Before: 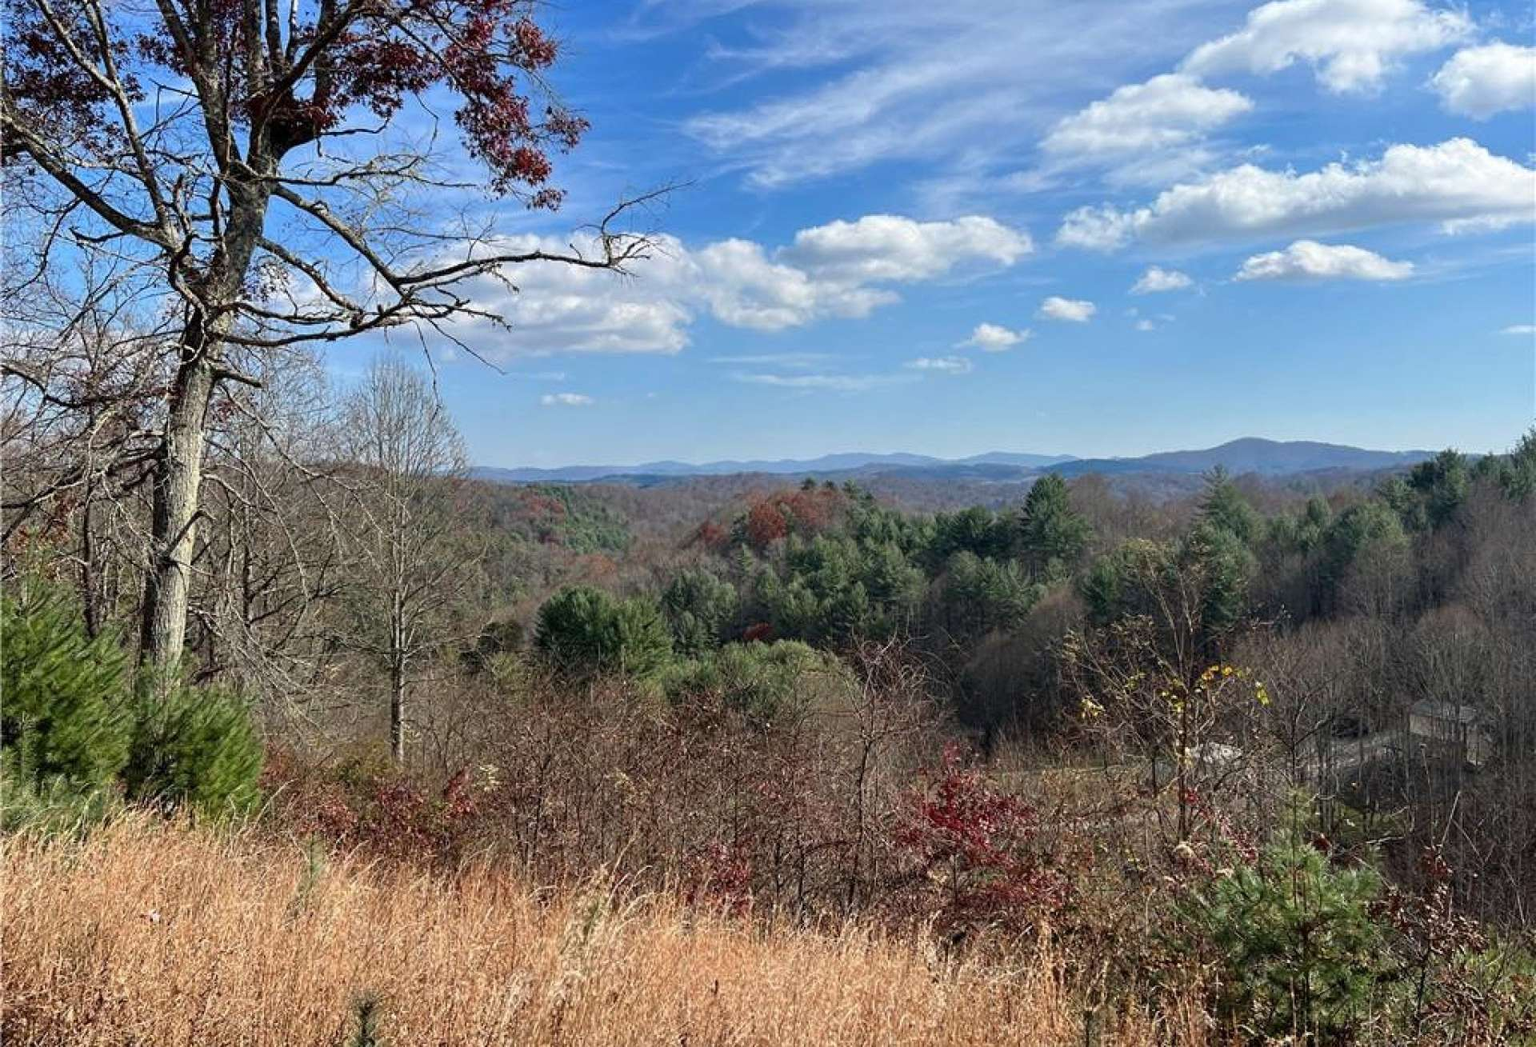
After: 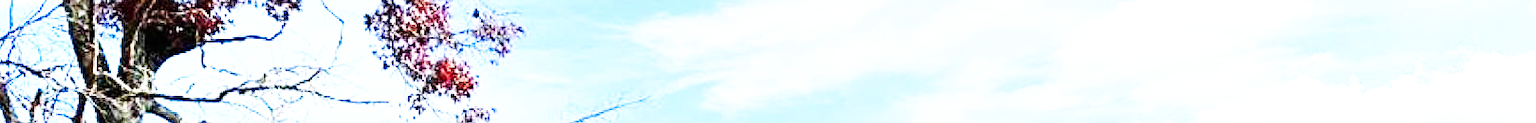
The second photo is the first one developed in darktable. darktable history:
exposure: black level correction 0, exposure 1.2 EV, compensate exposure bias true, compensate highlight preservation false
sharpen: amount 0.2
crop and rotate: left 9.644%, top 9.491%, right 6.021%, bottom 80.509%
base curve: curves: ch0 [(0, 0) (0.007, 0.004) (0.027, 0.03) (0.046, 0.07) (0.207, 0.54) (0.442, 0.872) (0.673, 0.972) (1, 1)], preserve colors none
